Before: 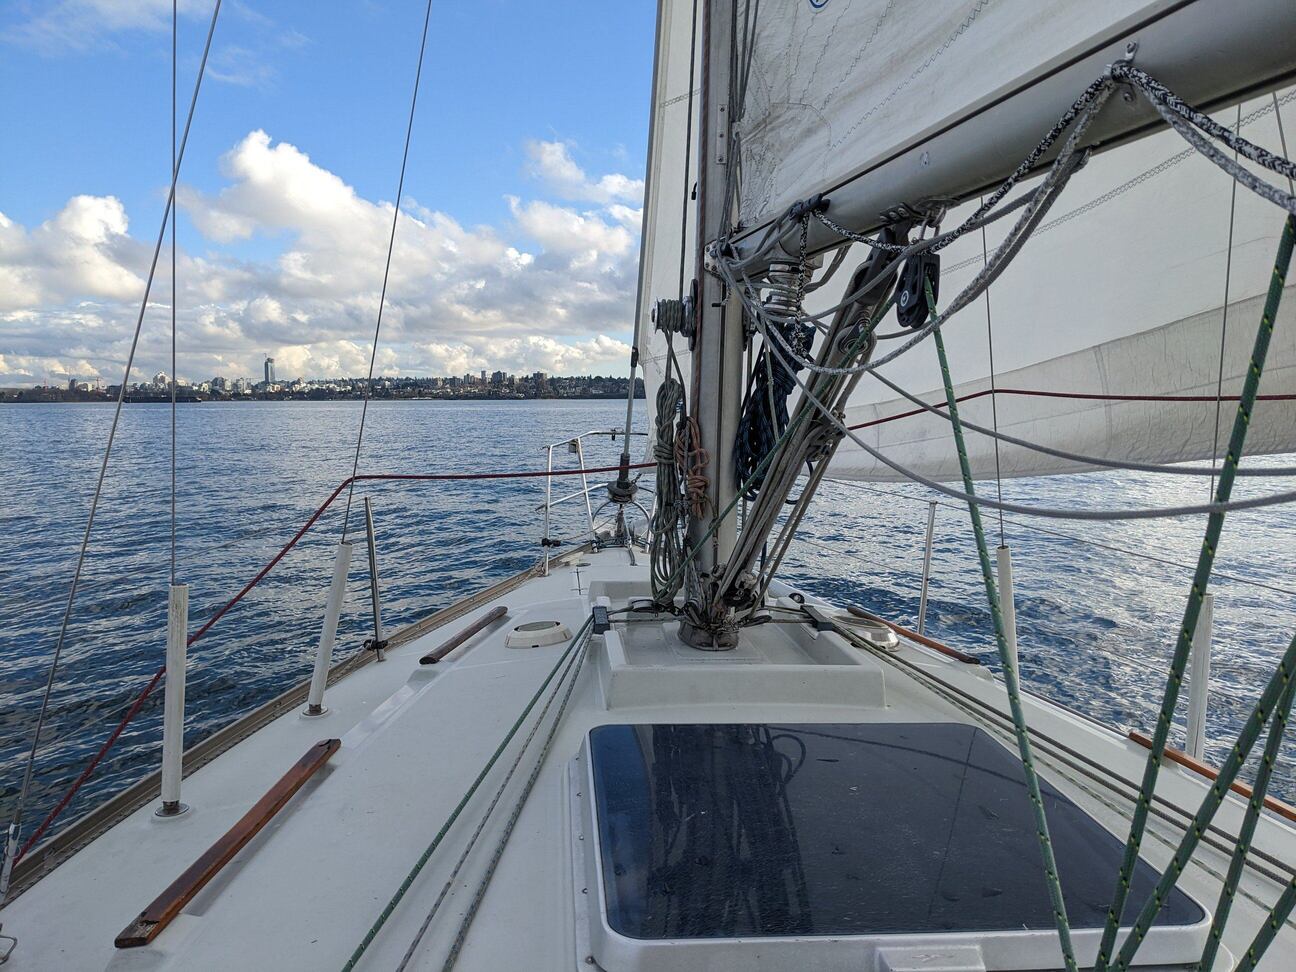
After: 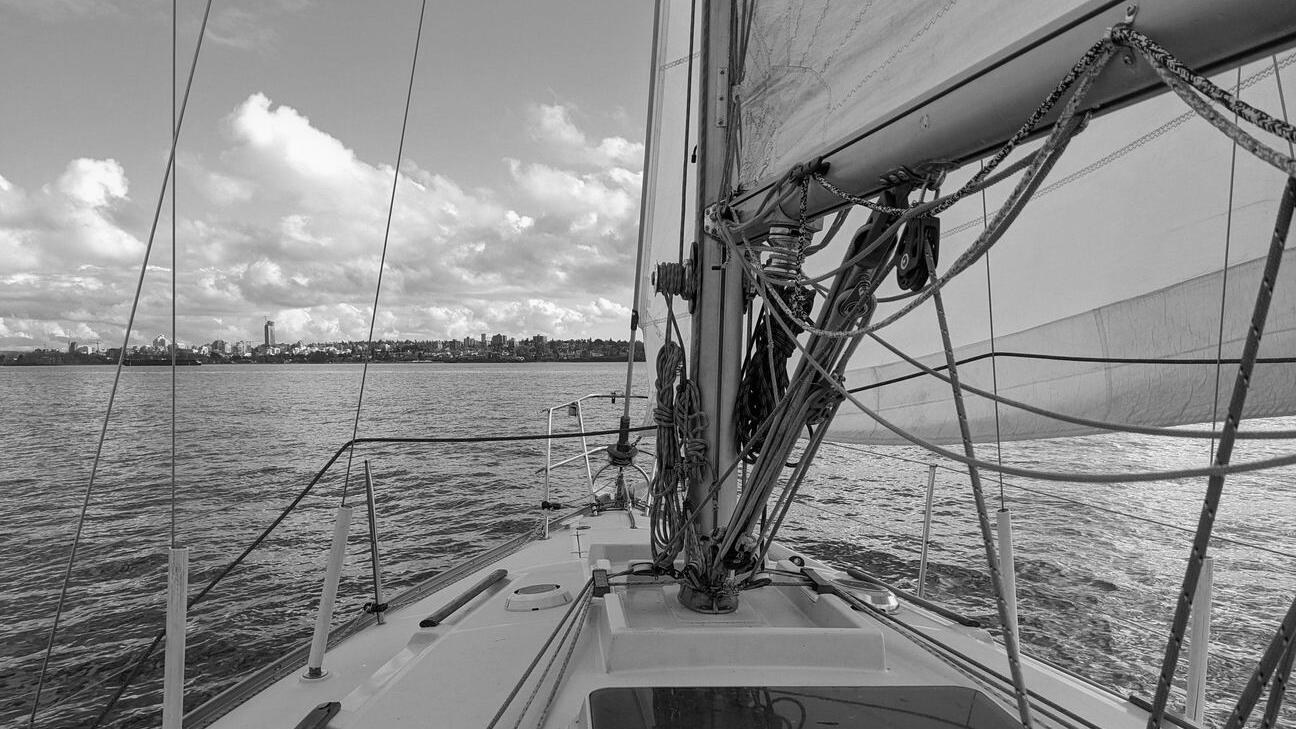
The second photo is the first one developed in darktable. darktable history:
crop: top 3.857%, bottom 21.132%
monochrome: a -6.99, b 35.61, size 1.4
